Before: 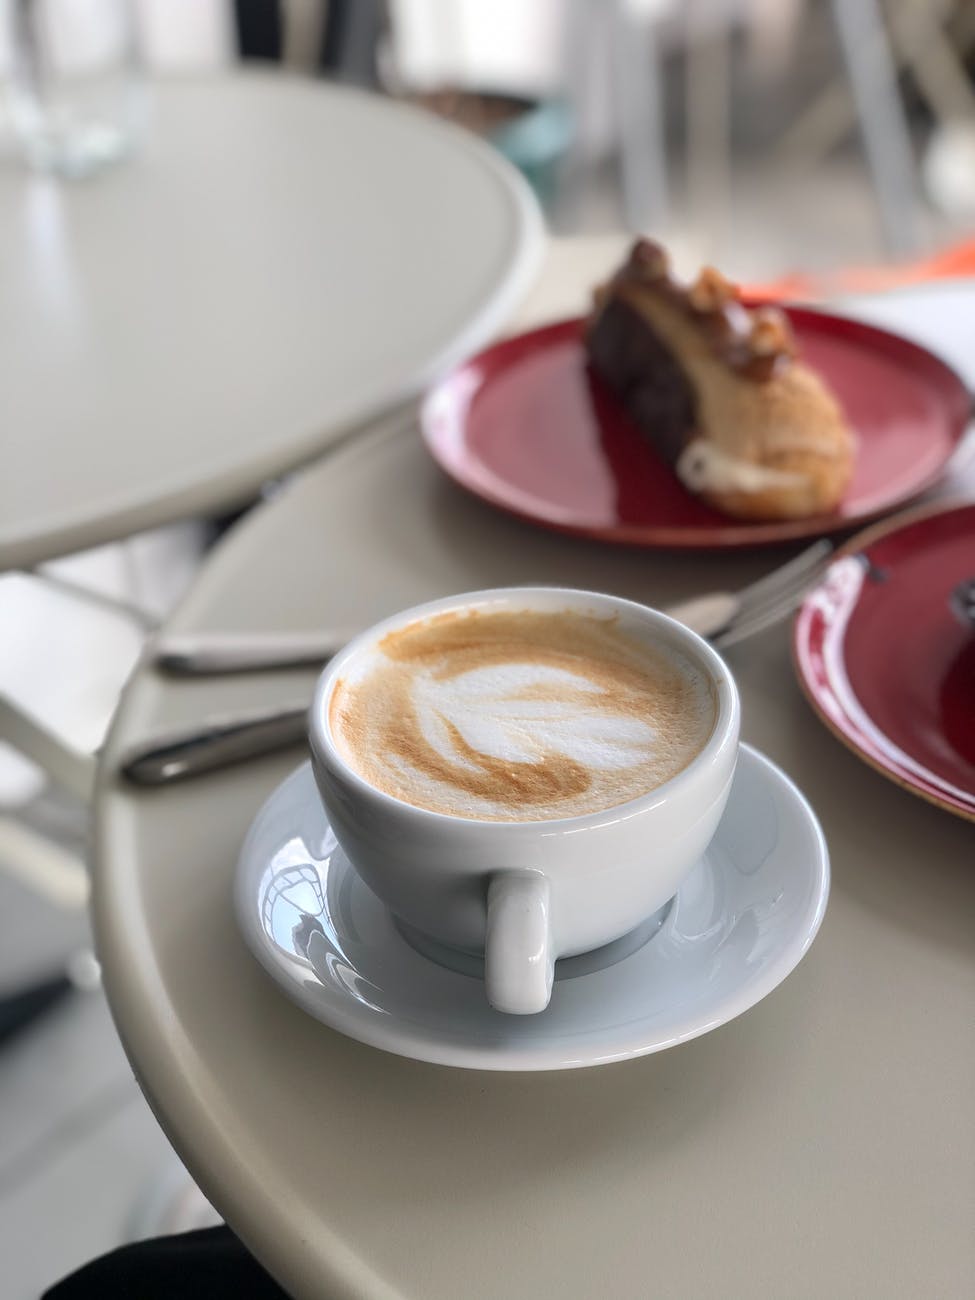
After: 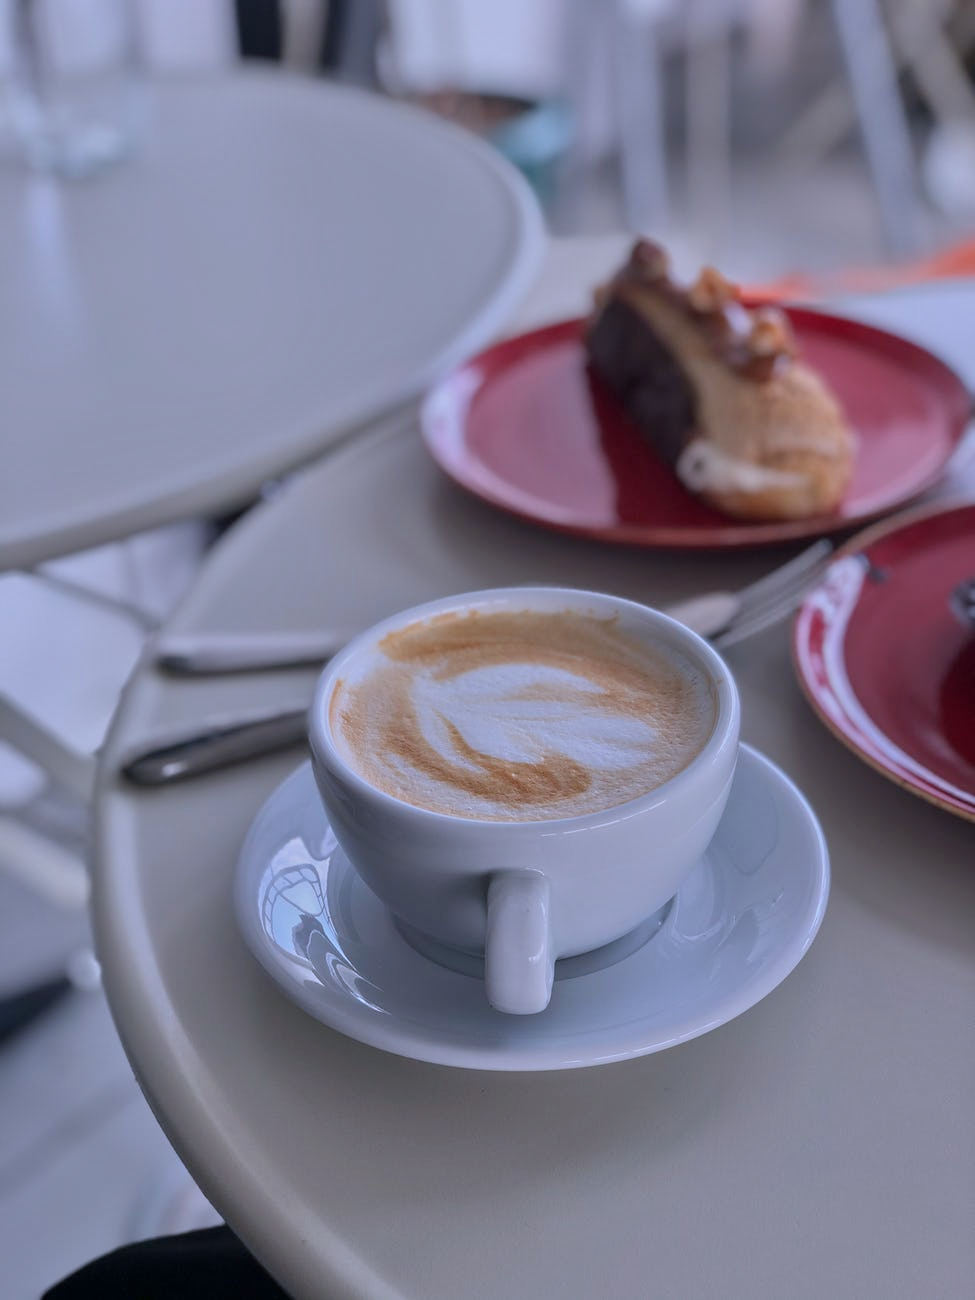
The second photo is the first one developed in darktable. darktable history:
tone equalizer: -8 EV -0.002 EV, -7 EV 0.005 EV, -6 EV -0.008 EV, -5 EV 0.007 EV, -4 EV -0.042 EV, -3 EV -0.233 EV, -2 EV -0.662 EV, -1 EV -0.983 EV, +0 EV -0.969 EV, smoothing diameter 2%, edges refinement/feathering 20, mask exposure compensation -1.57 EV, filter diffusion 5
color calibration: illuminant as shot in camera, x 0.379, y 0.396, temperature 4138.76 K
